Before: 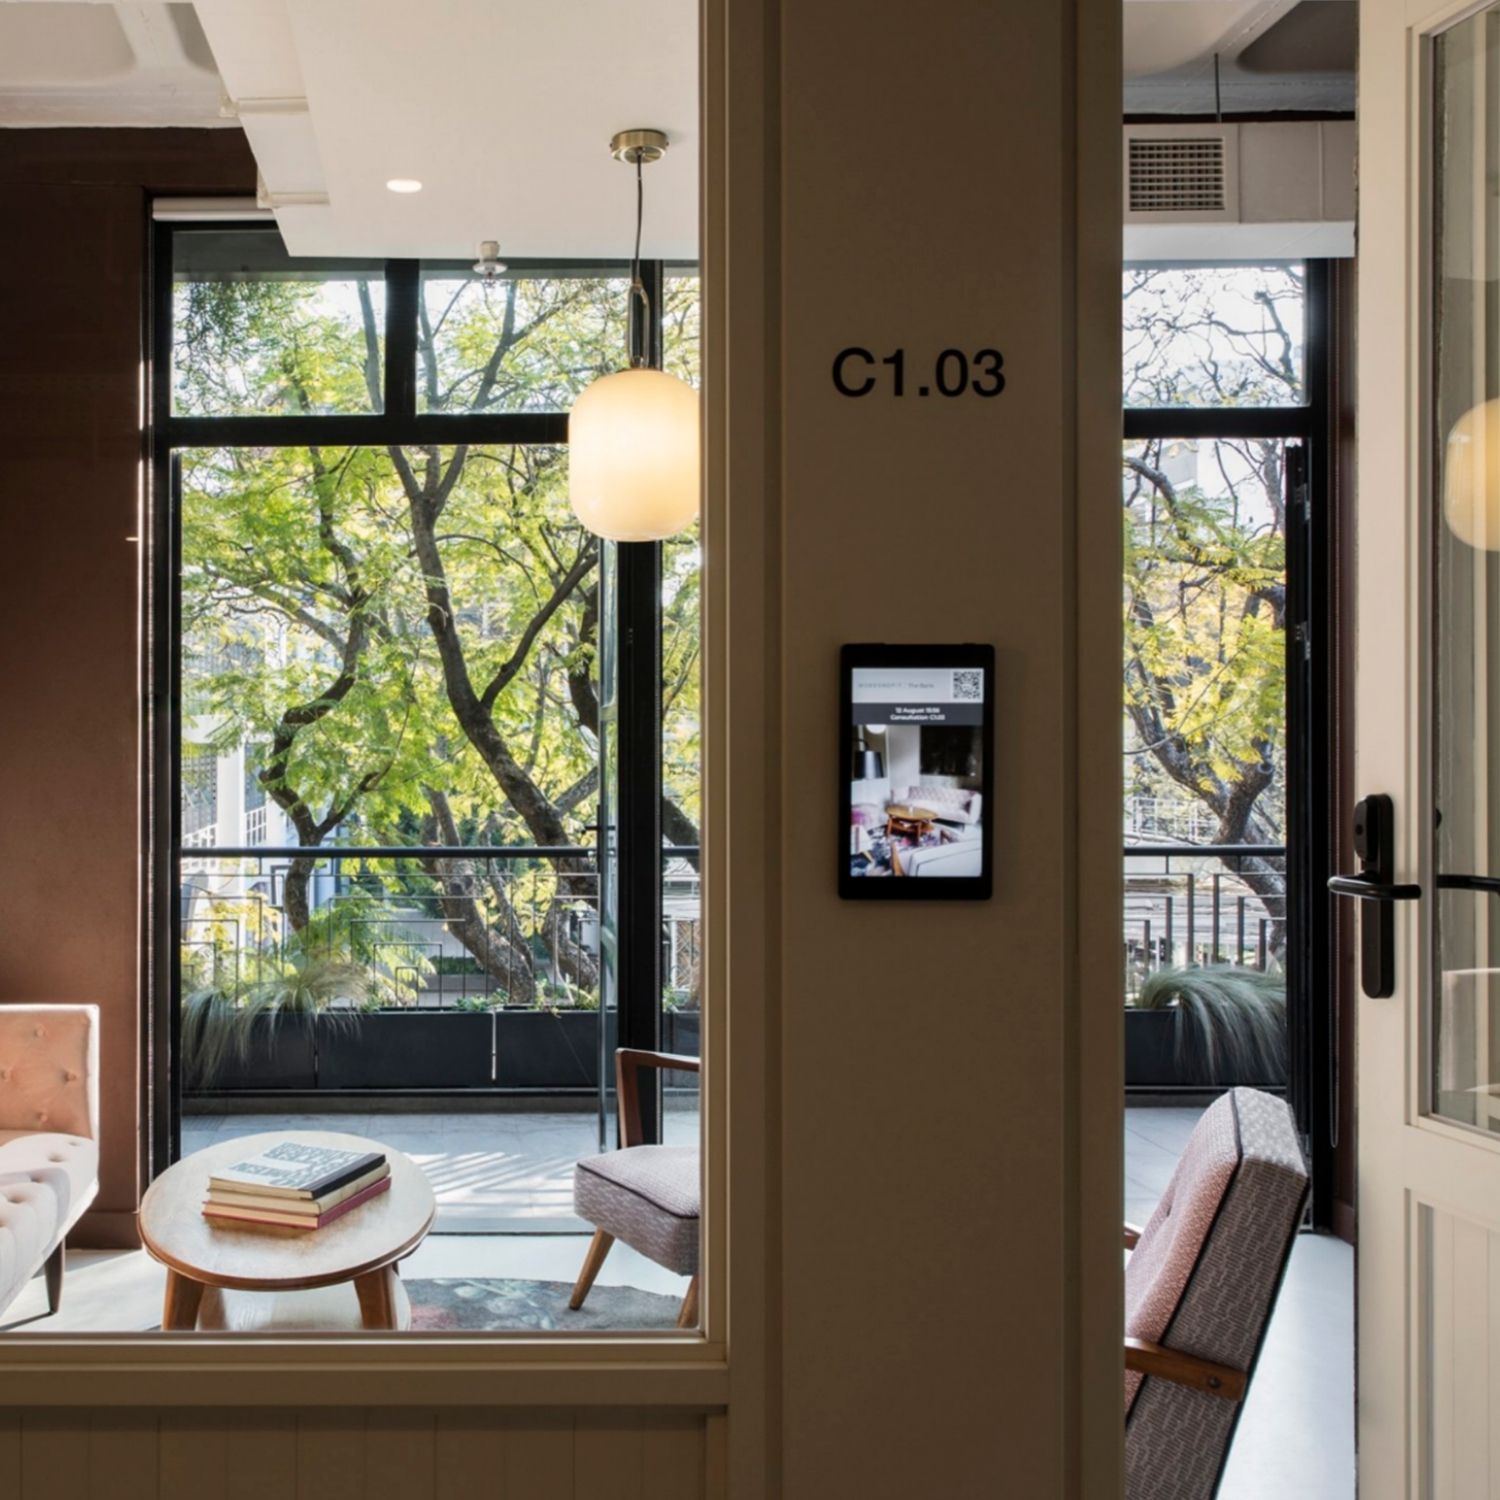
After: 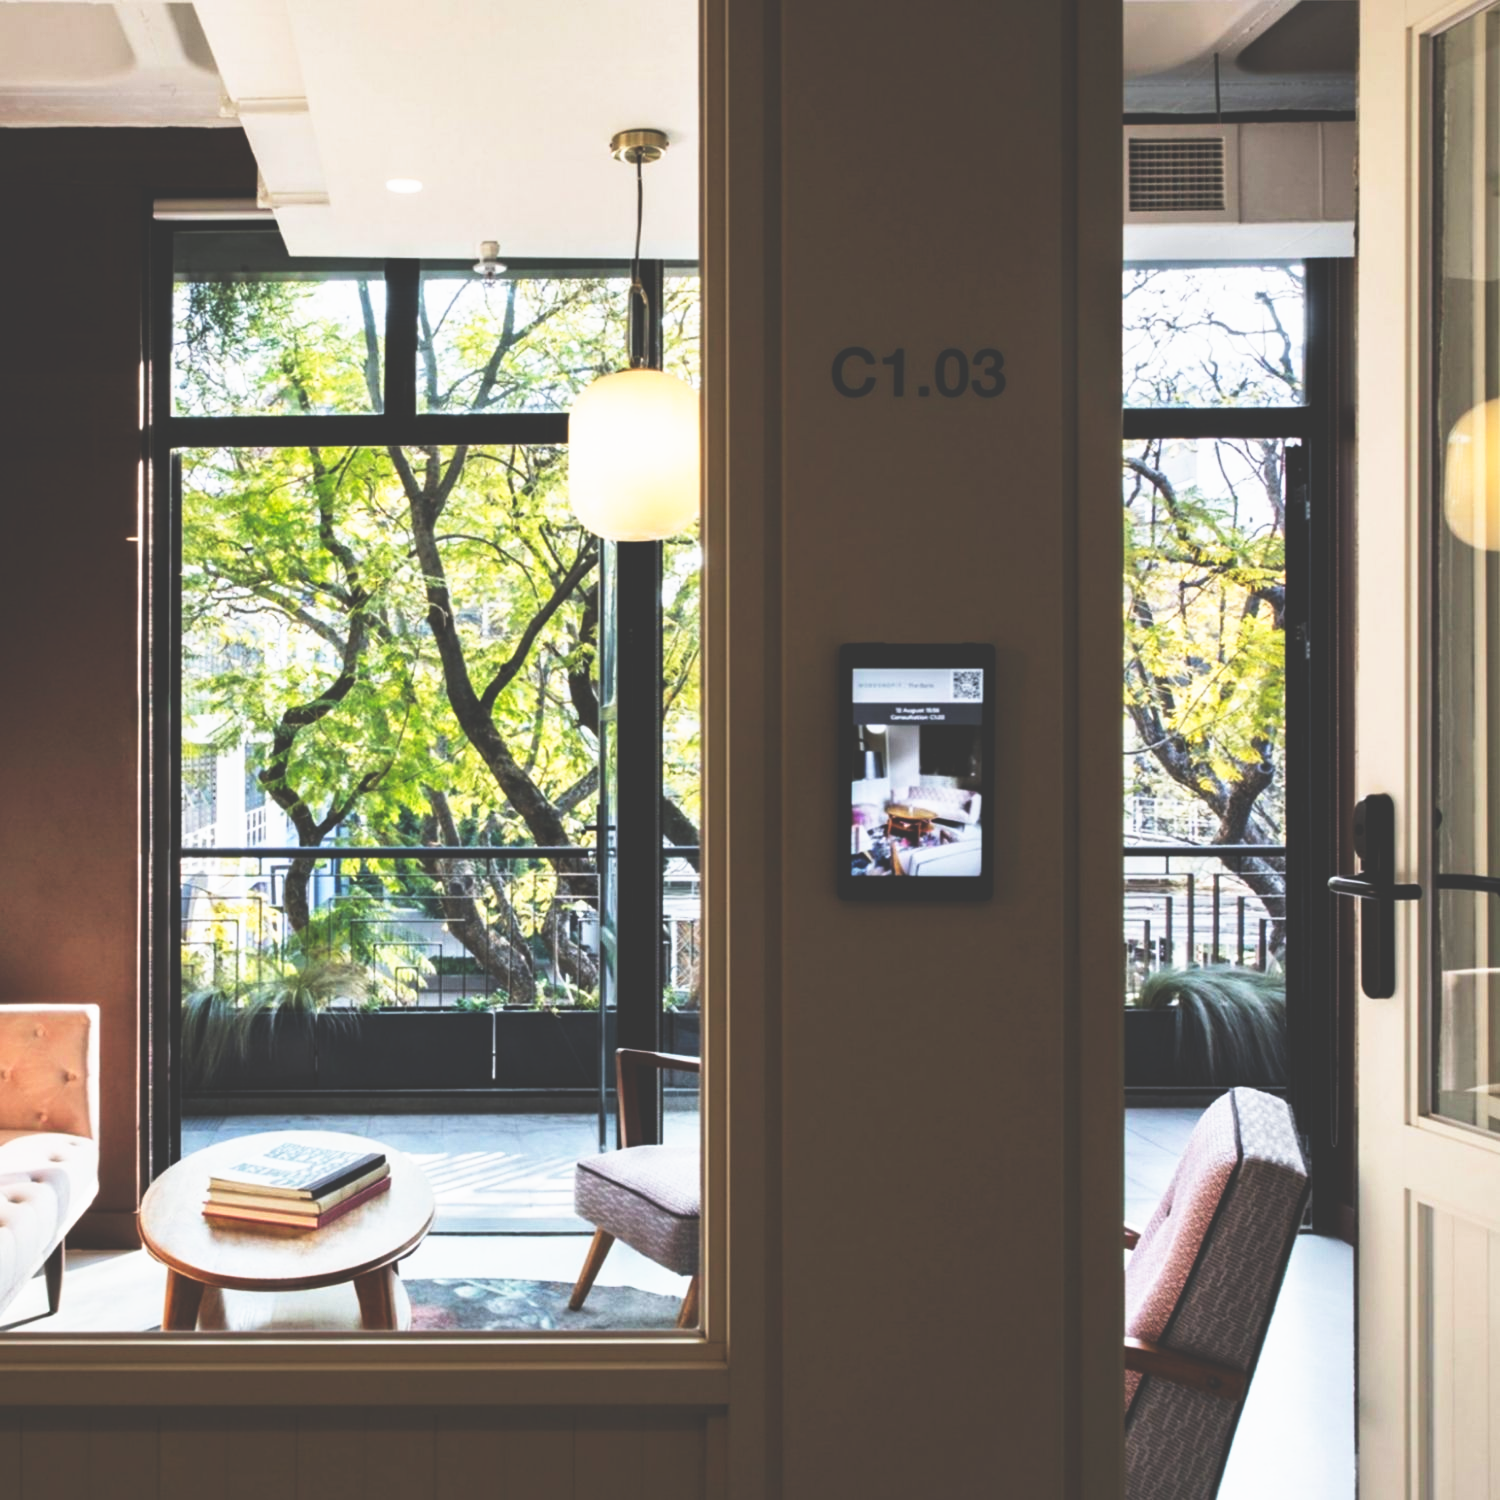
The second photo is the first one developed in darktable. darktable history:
base curve: curves: ch0 [(0, 0.036) (0.007, 0.037) (0.604, 0.887) (1, 1)], preserve colors none
white balance: red 0.988, blue 1.017
